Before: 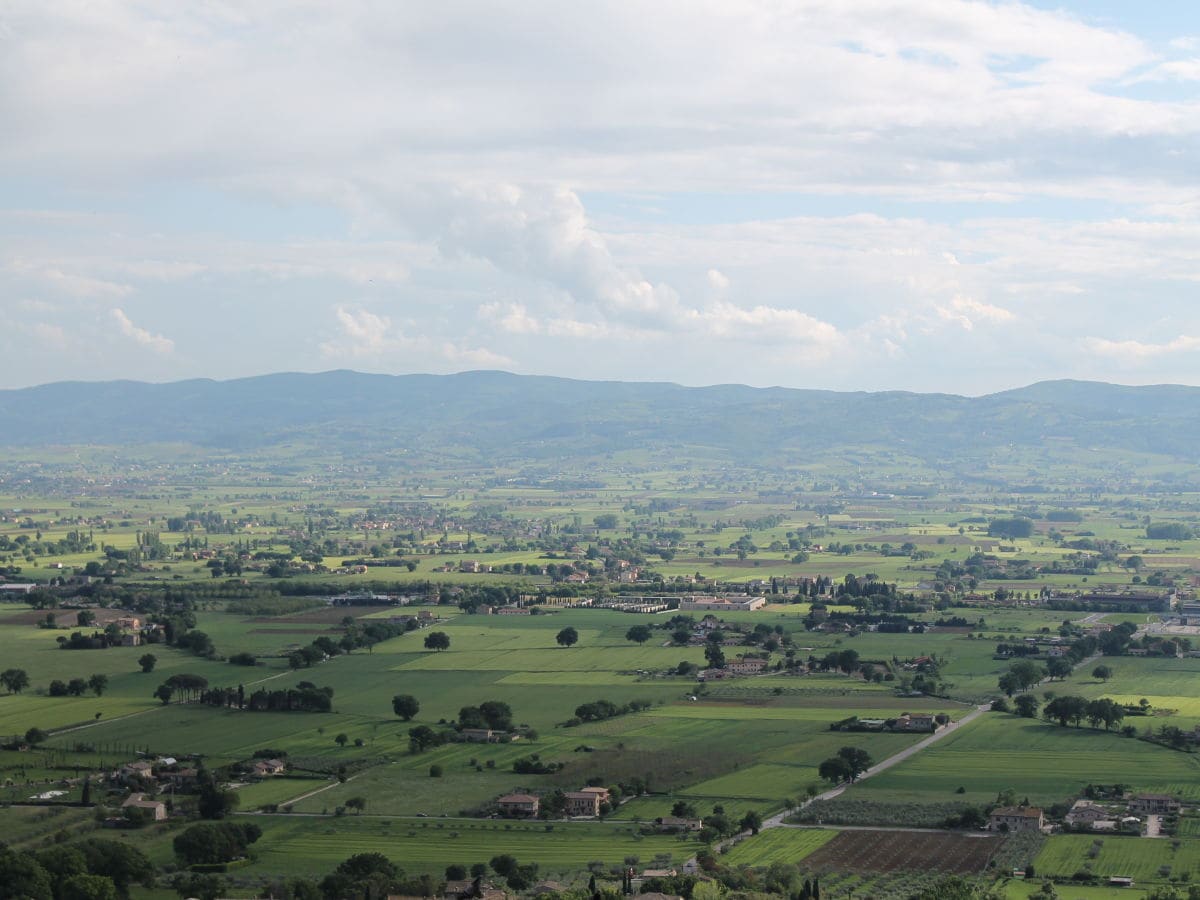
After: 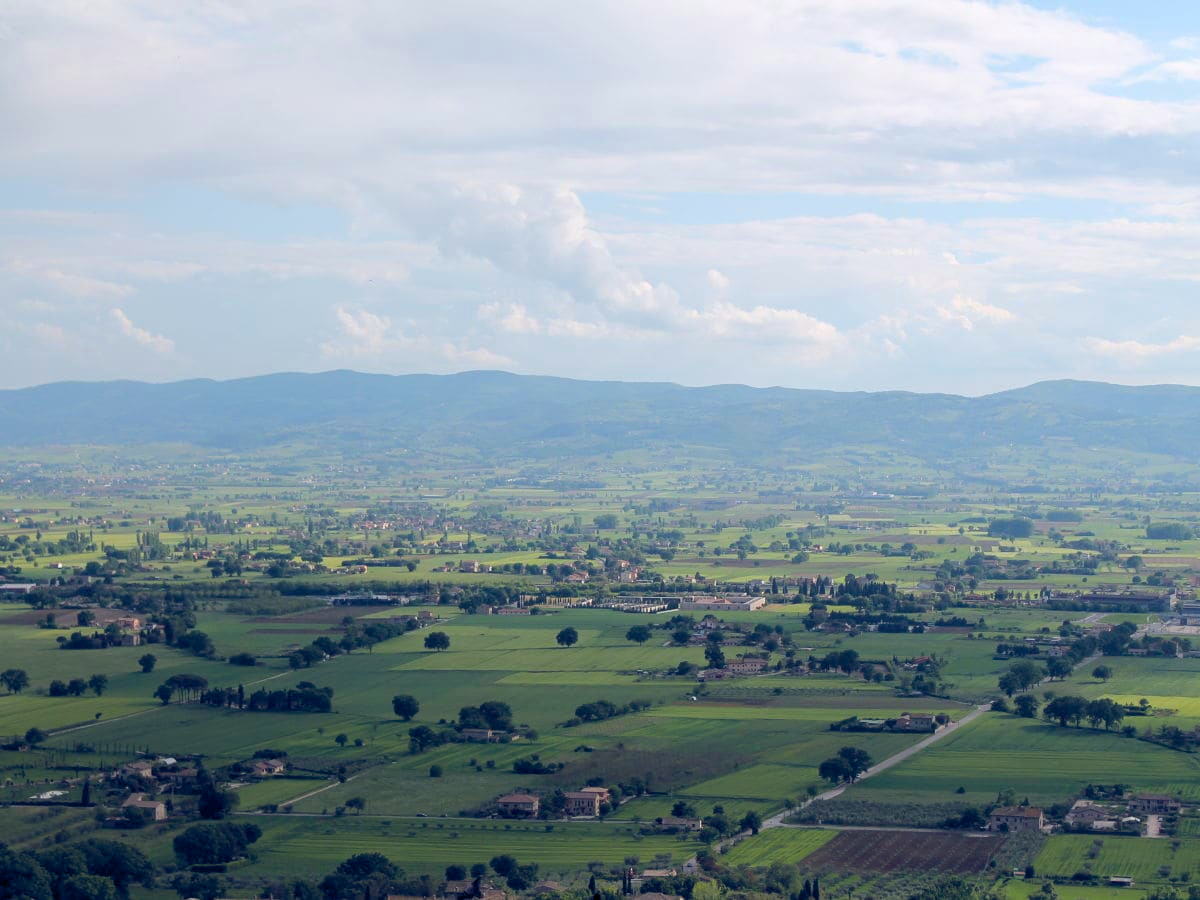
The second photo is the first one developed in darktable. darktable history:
color balance rgb: global offset › luminance -0.305%, global offset › chroma 0.307%, global offset › hue 262.09°, perceptual saturation grading › global saturation 30.353%
